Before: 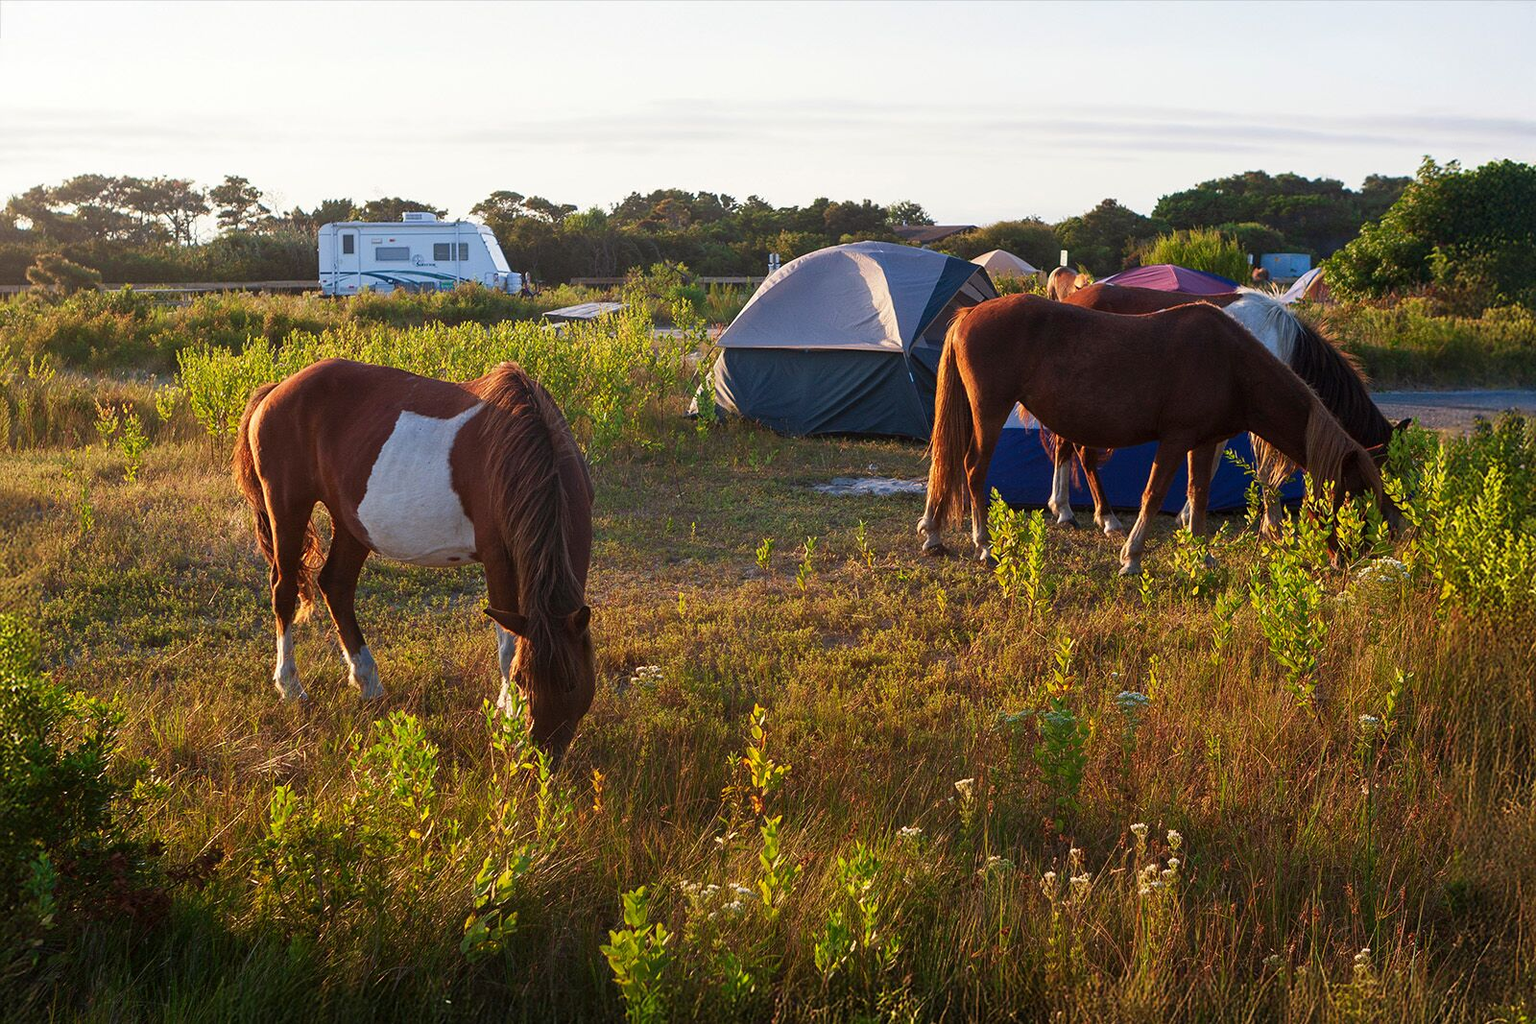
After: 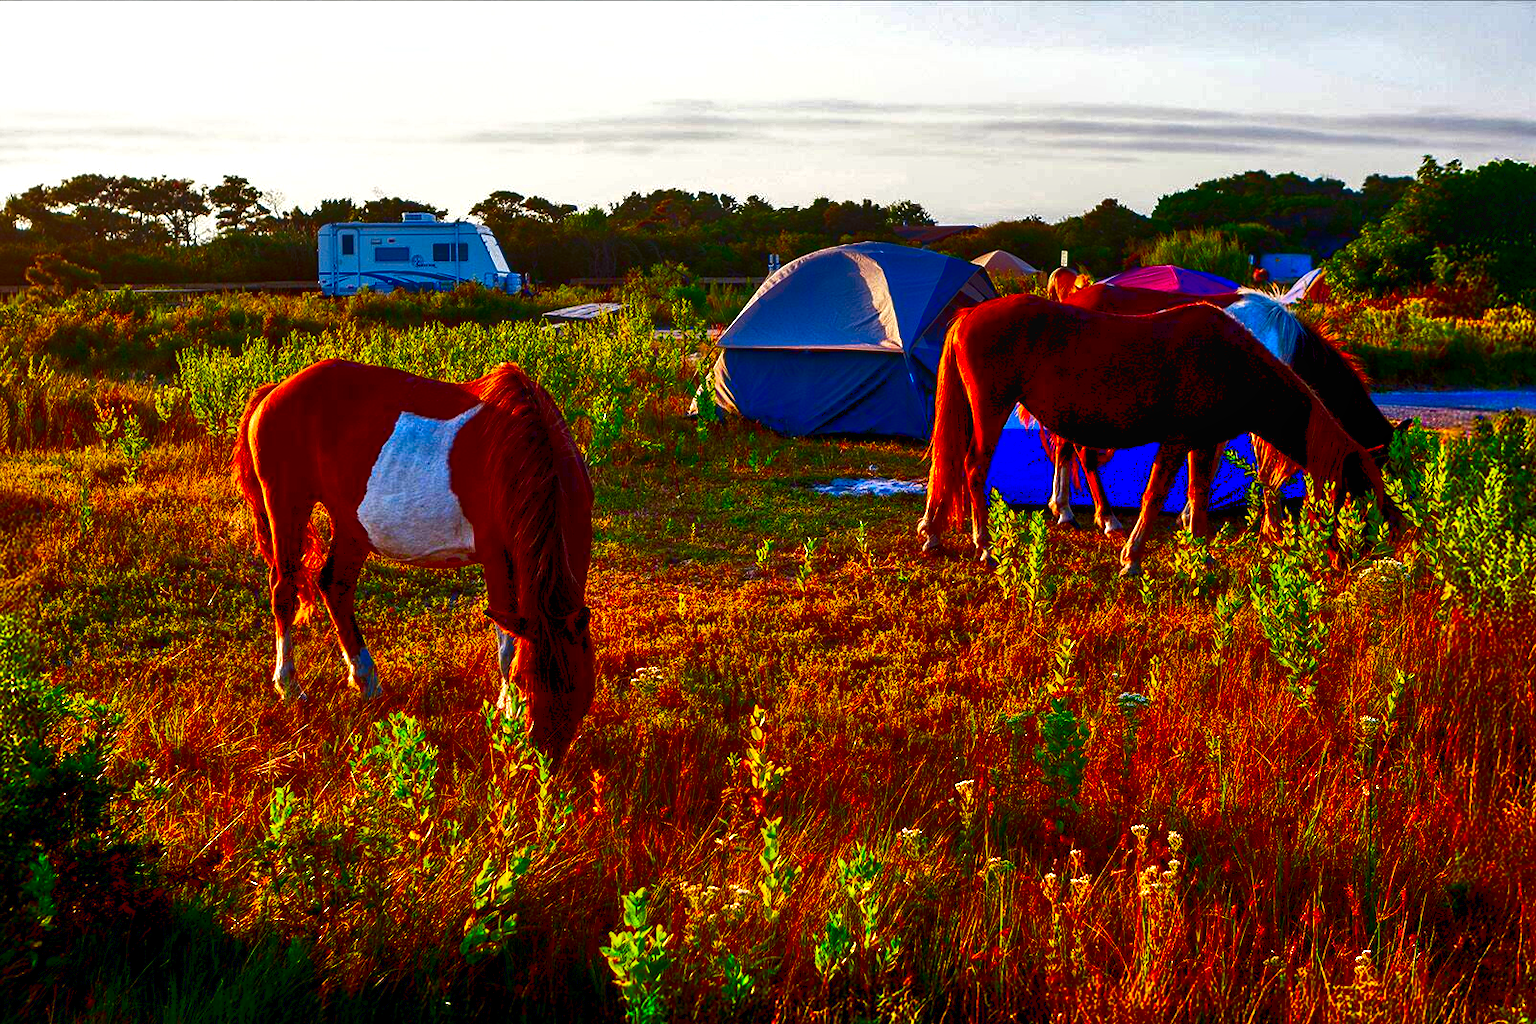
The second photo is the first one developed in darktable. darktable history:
exposure: black level correction 0.007, exposure 0.16 EV, compensate exposure bias true, compensate highlight preservation false
contrast brightness saturation: brightness -0.989, saturation 0.998
tone equalizer: -7 EV 0.154 EV, -6 EV 0.598 EV, -5 EV 1.18 EV, -4 EV 1.29 EV, -3 EV 1.12 EV, -2 EV 0.6 EV, -1 EV 0.149 EV
shadows and highlights: shadows 58.47, soften with gaussian
levels: mode automatic
crop and rotate: left 0.086%, bottom 0.005%
local contrast: on, module defaults
